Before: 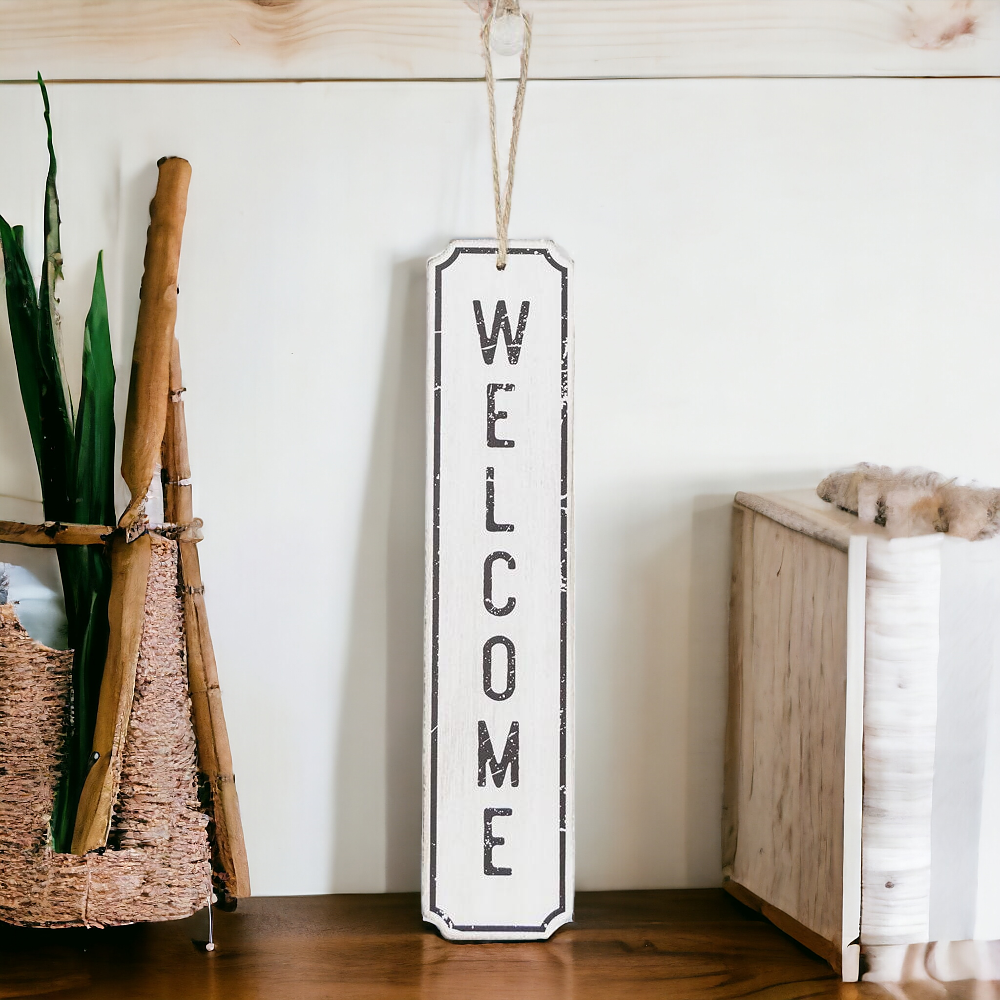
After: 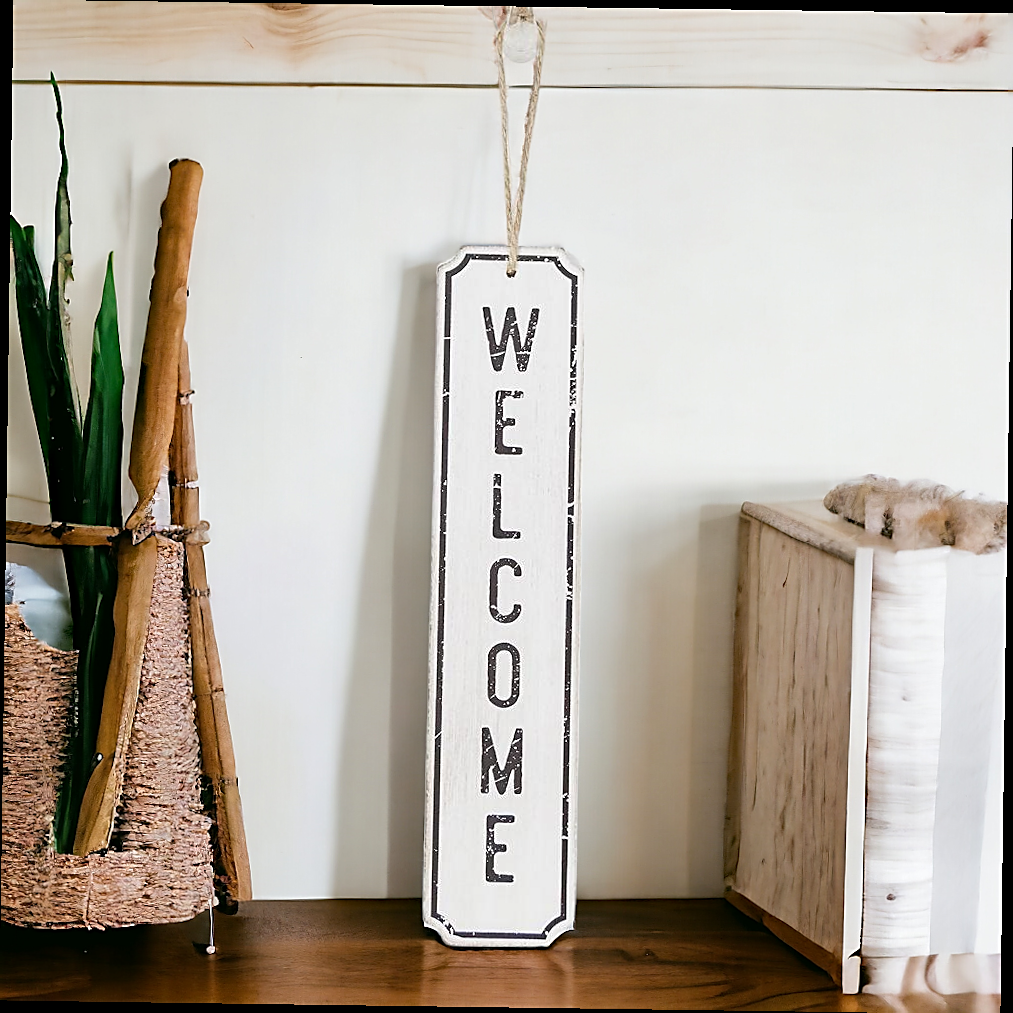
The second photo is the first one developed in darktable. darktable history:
sharpen: on, module defaults
rotate and perspective: rotation 0.8°, automatic cropping off
haze removal: adaptive false
